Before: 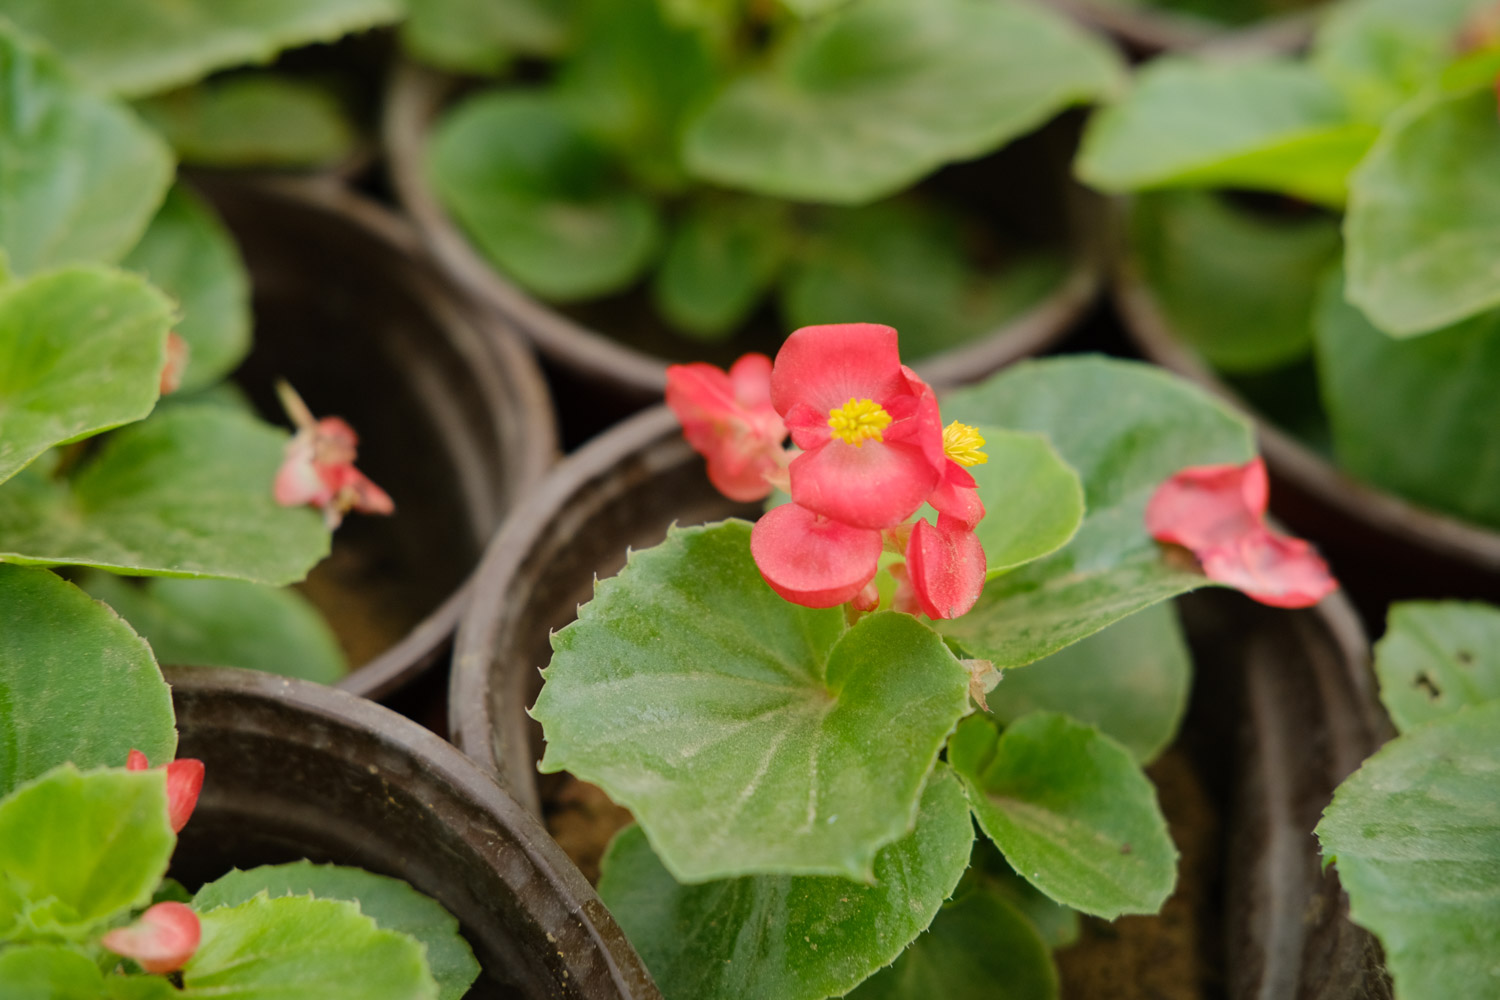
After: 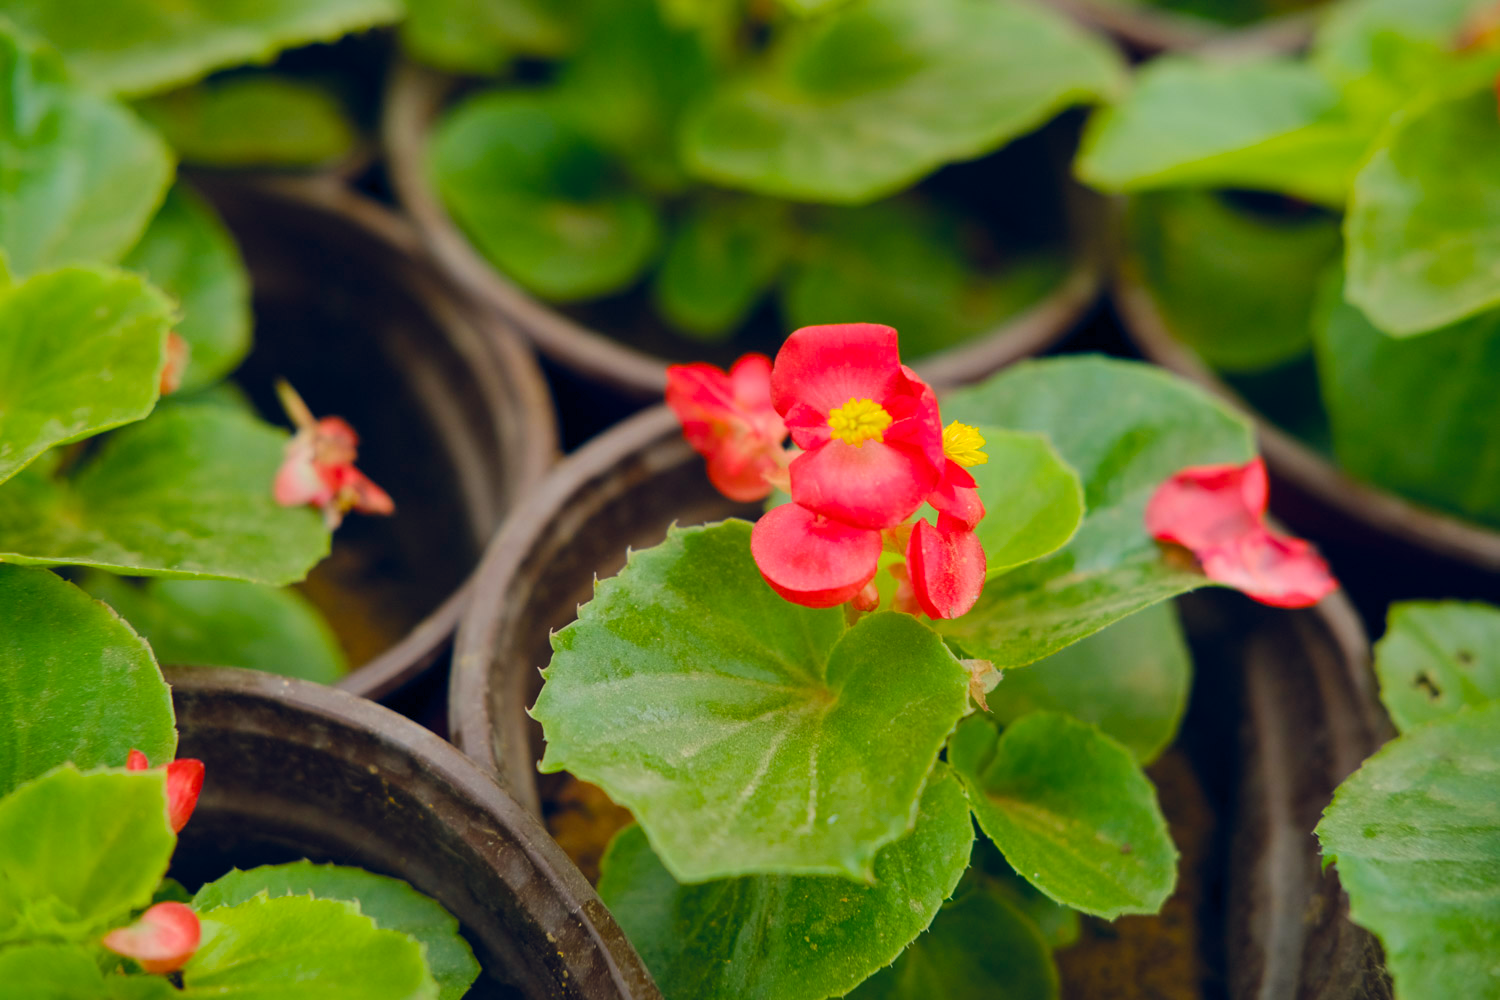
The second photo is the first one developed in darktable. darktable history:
color balance rgb: global offset › chroma 0.138%, global offset › hue 253.3°, linear chroma grading › global chroma 41.835%, perceptual saturation grading › global saturation 2.092%, perceptual saturation grading › highlights -2.016%, perceptual saturation grading › mid-tones 3.501%, perceptual saturation grading › shadows 7.346%
